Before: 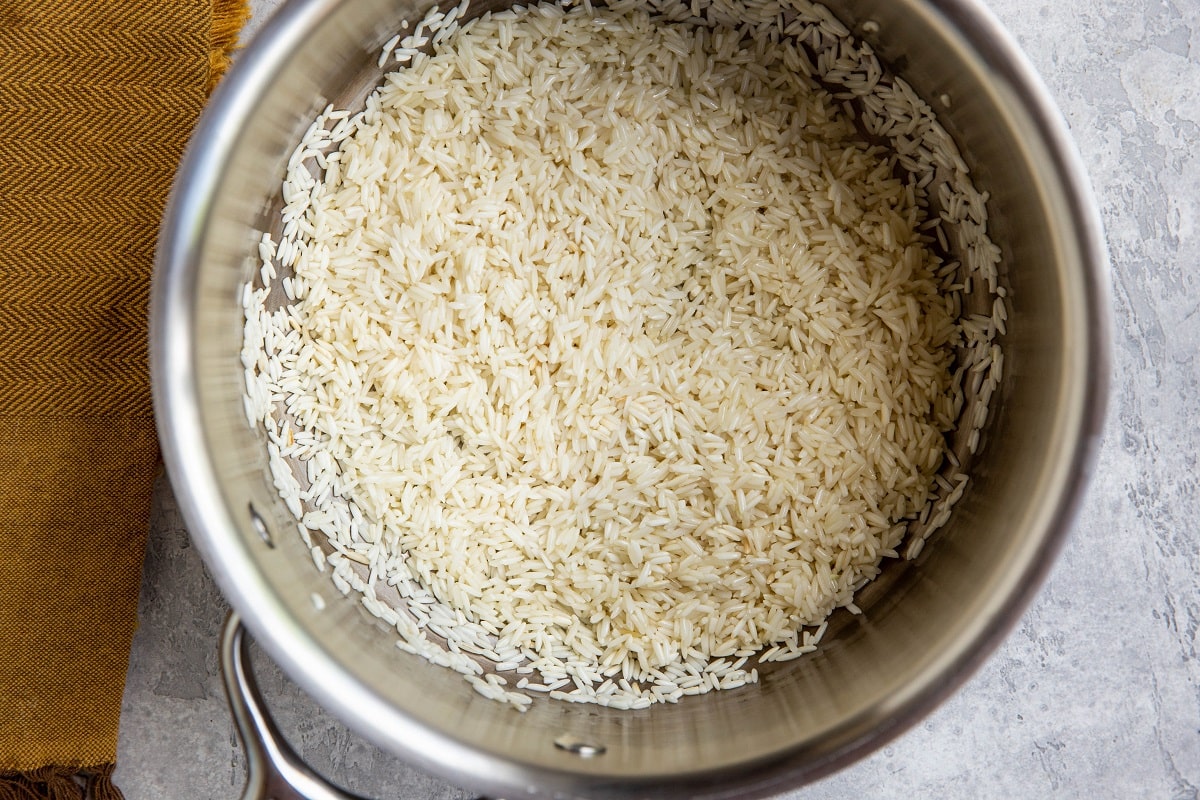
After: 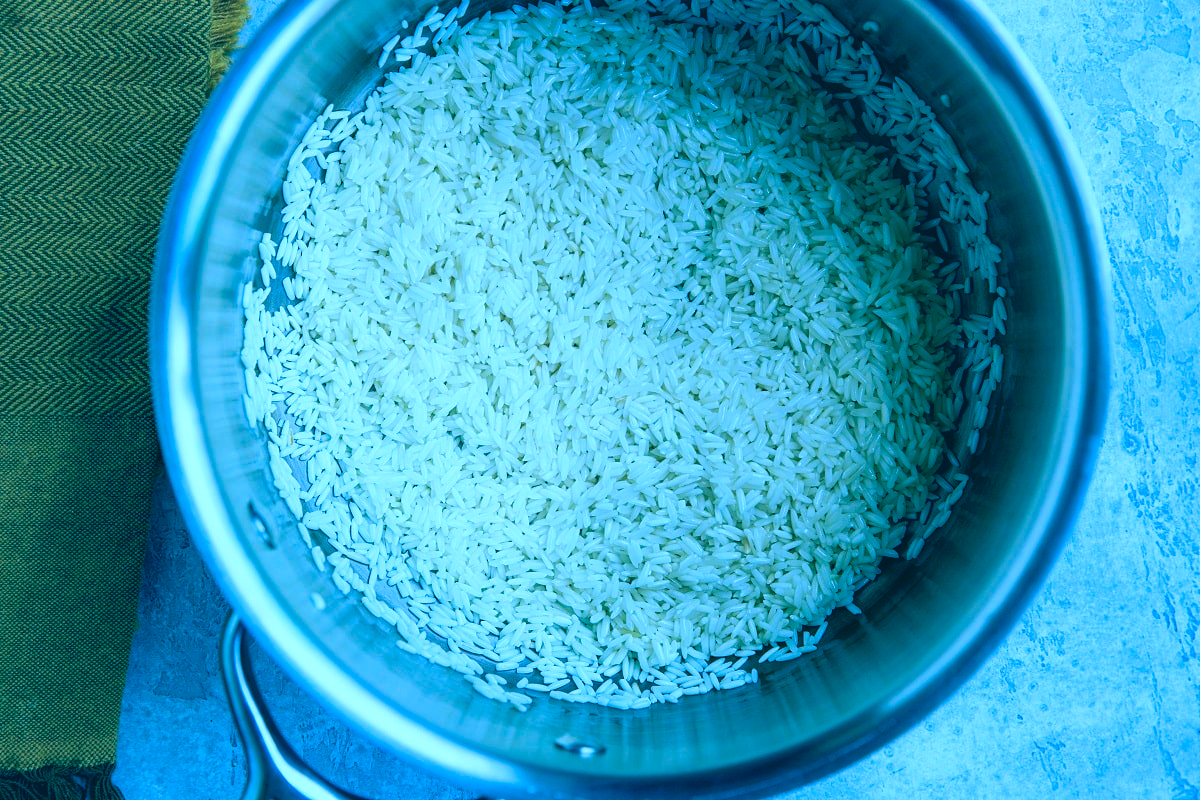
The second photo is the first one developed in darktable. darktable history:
color calibration: illuminant as shot in camera, x 0.482, y 0.432, temperature 2444.57 K
color correction: highlights a* -15.81, highlights b* 39.52, shadows a* -39.23, shadows b* -25.52
